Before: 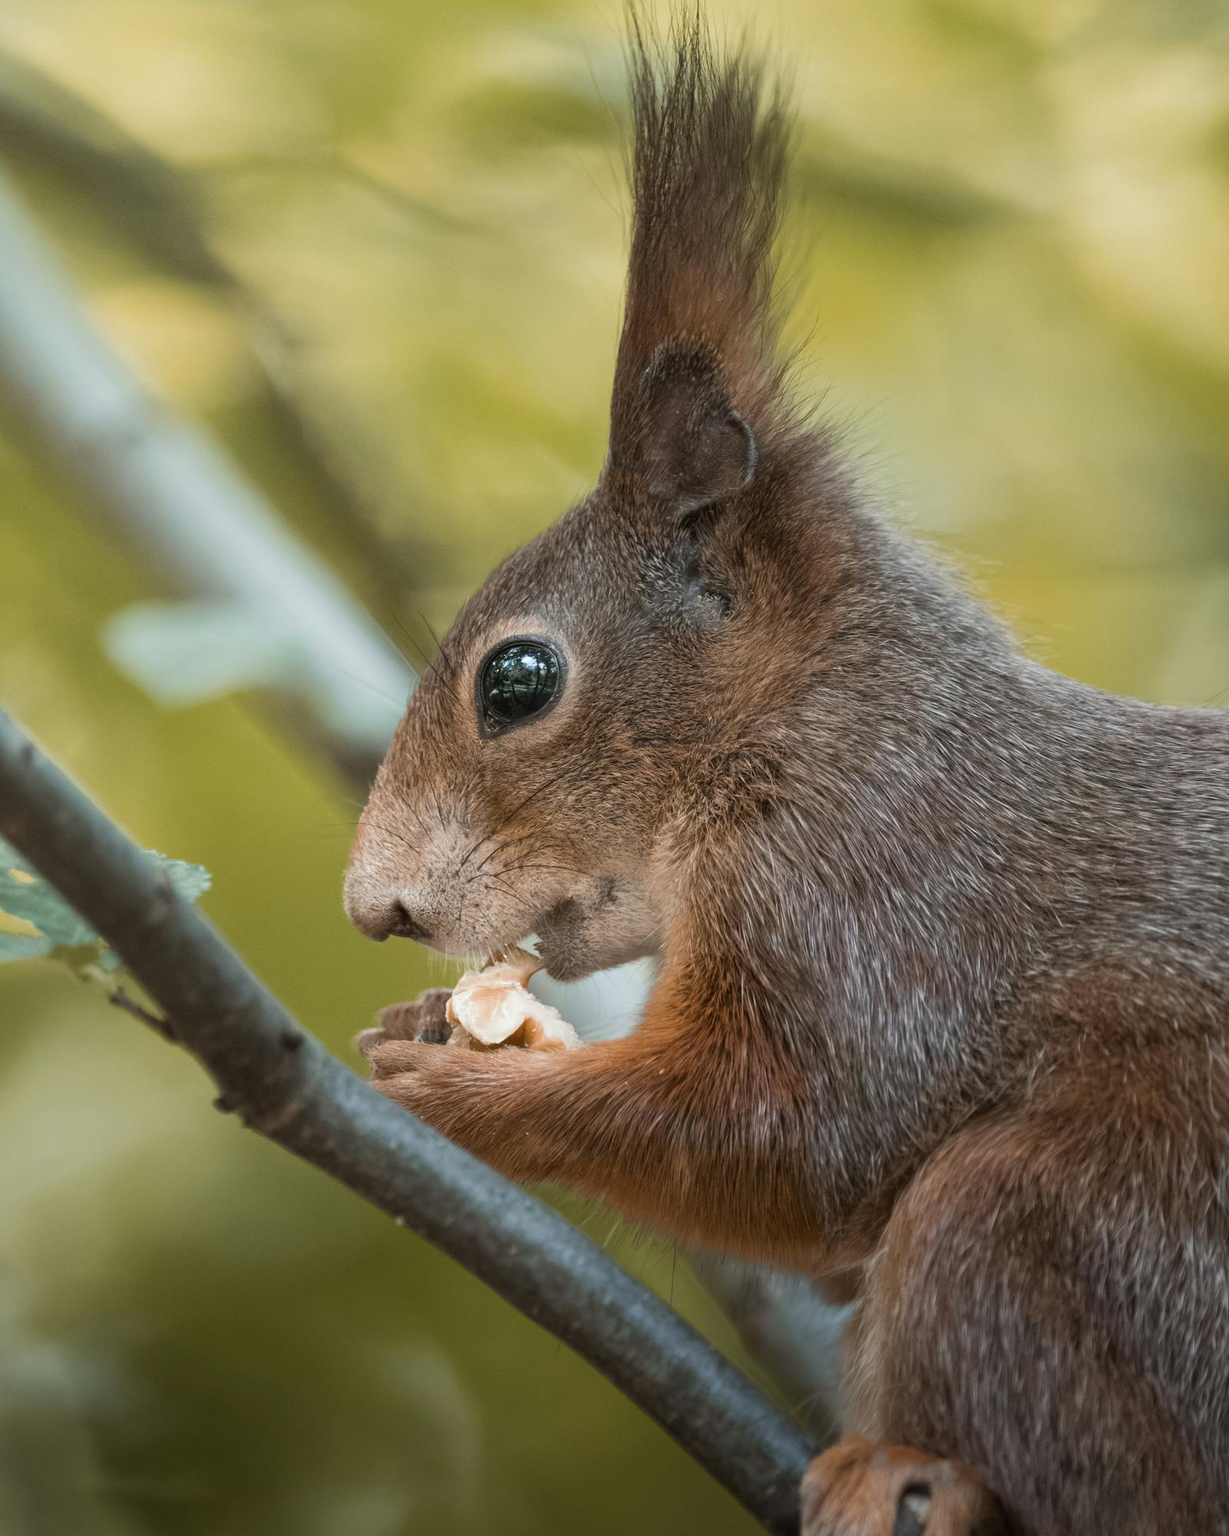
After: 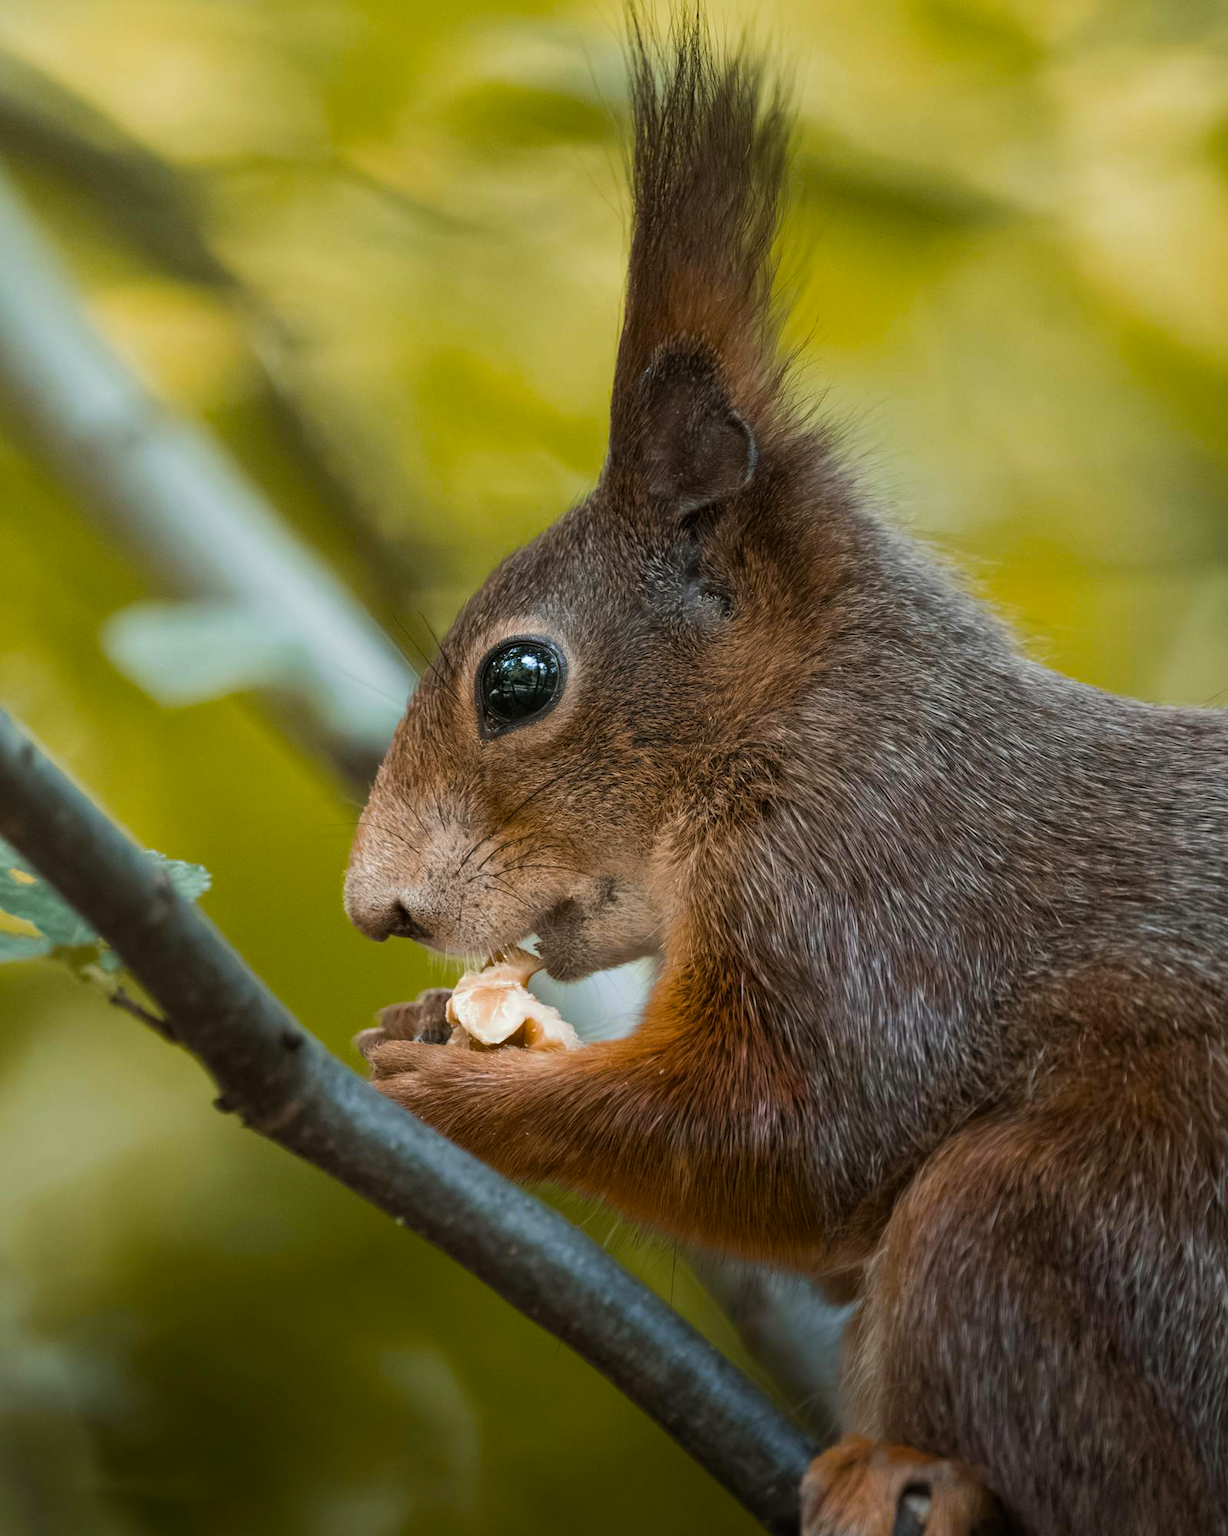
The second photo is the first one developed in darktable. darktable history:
color balance rgb: power › luminance -14.792%, linear chroma grading › global chroma 13.573%, perceptual saturation grading › global saturation 14.833%, global vibrance 20%
